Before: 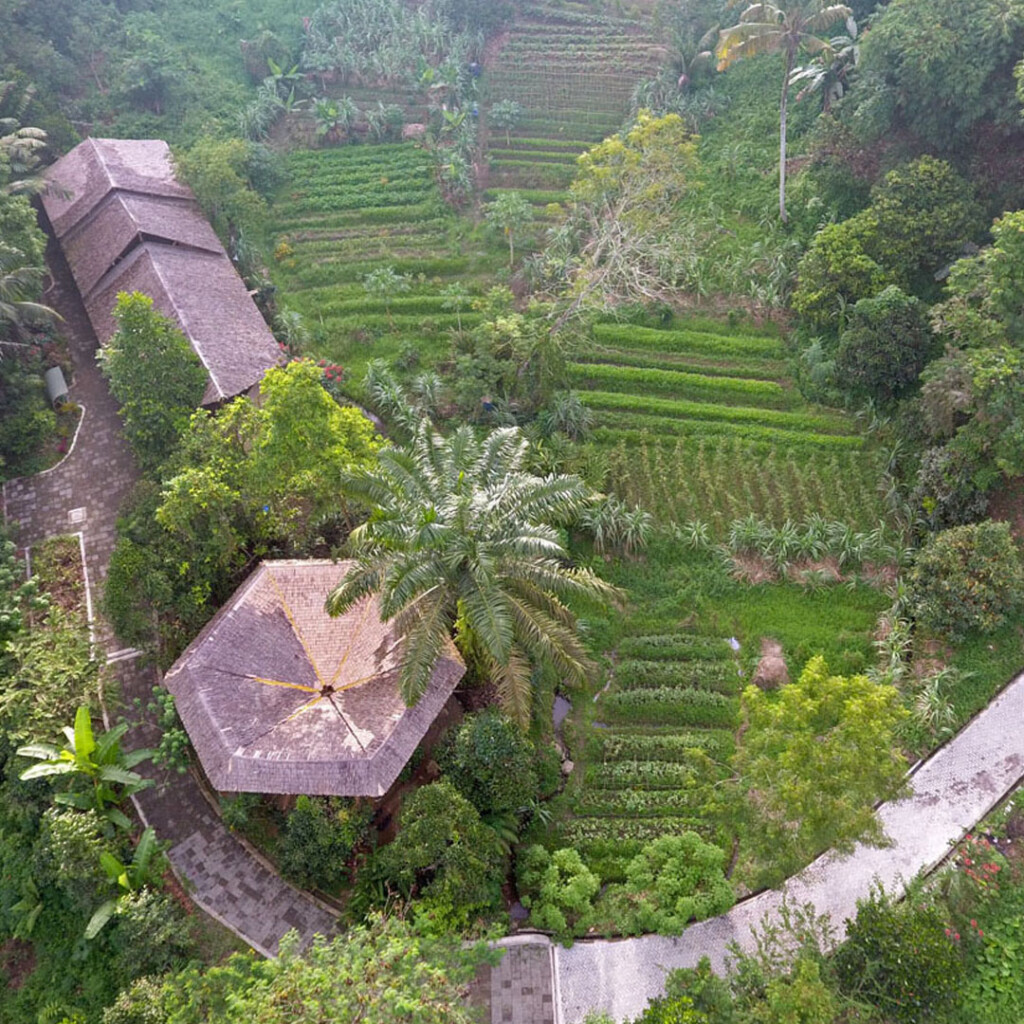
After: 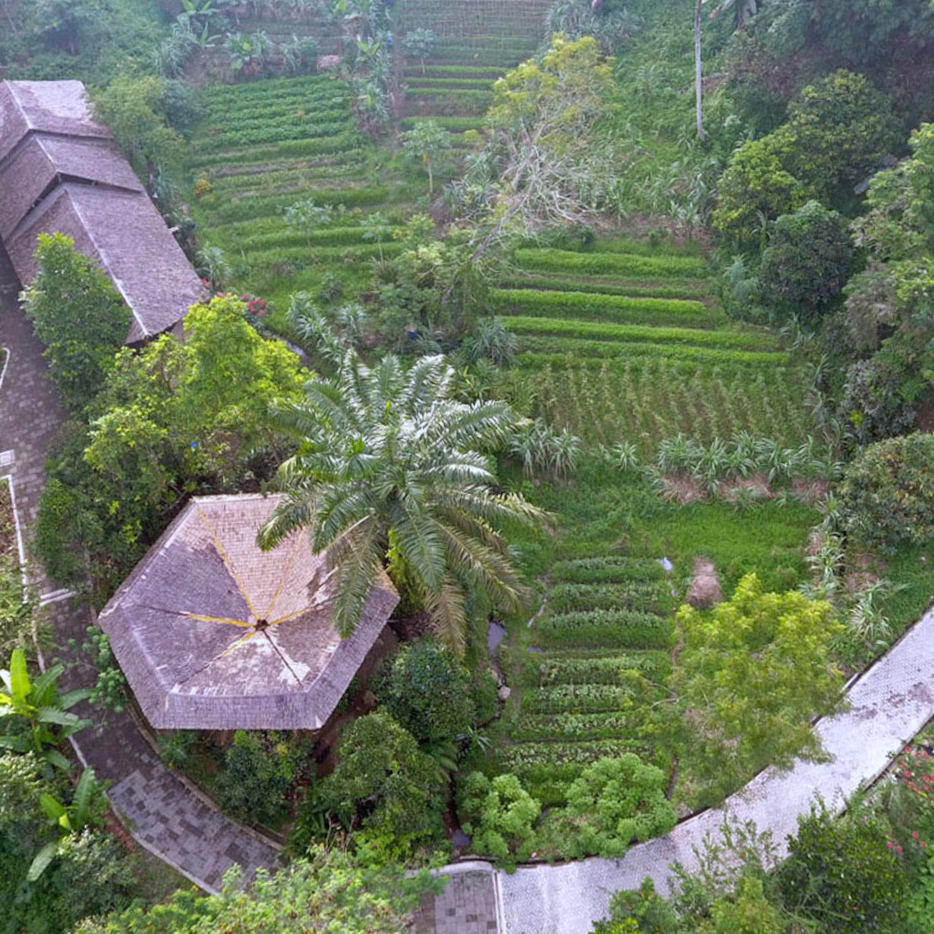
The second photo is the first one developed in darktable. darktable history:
crop and rotate: angle 1.96°, left 5.673%, top 5.673%
white balance: red 0.954, blue 1.079
